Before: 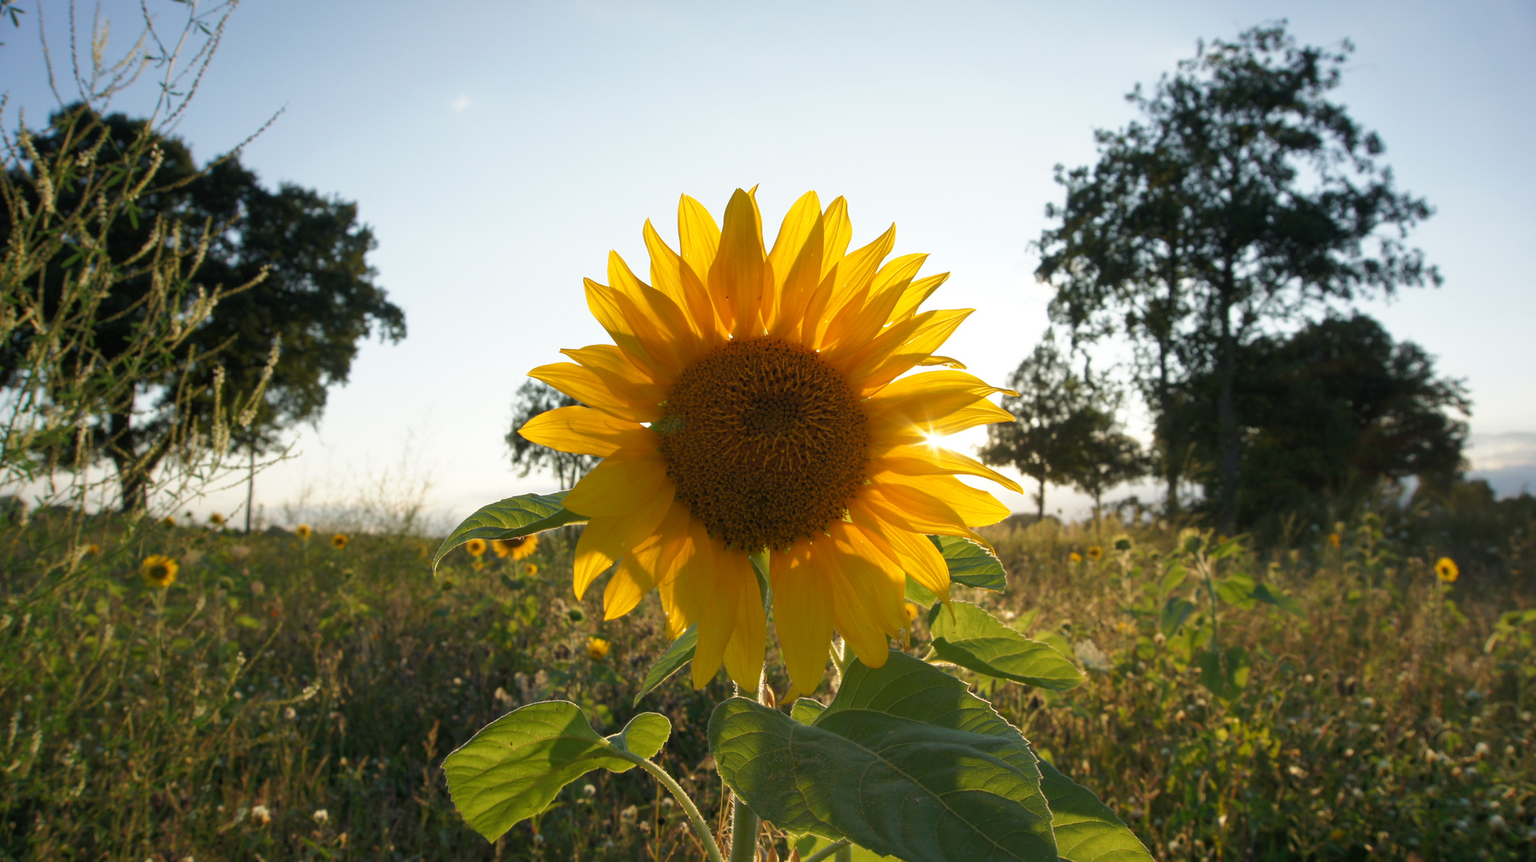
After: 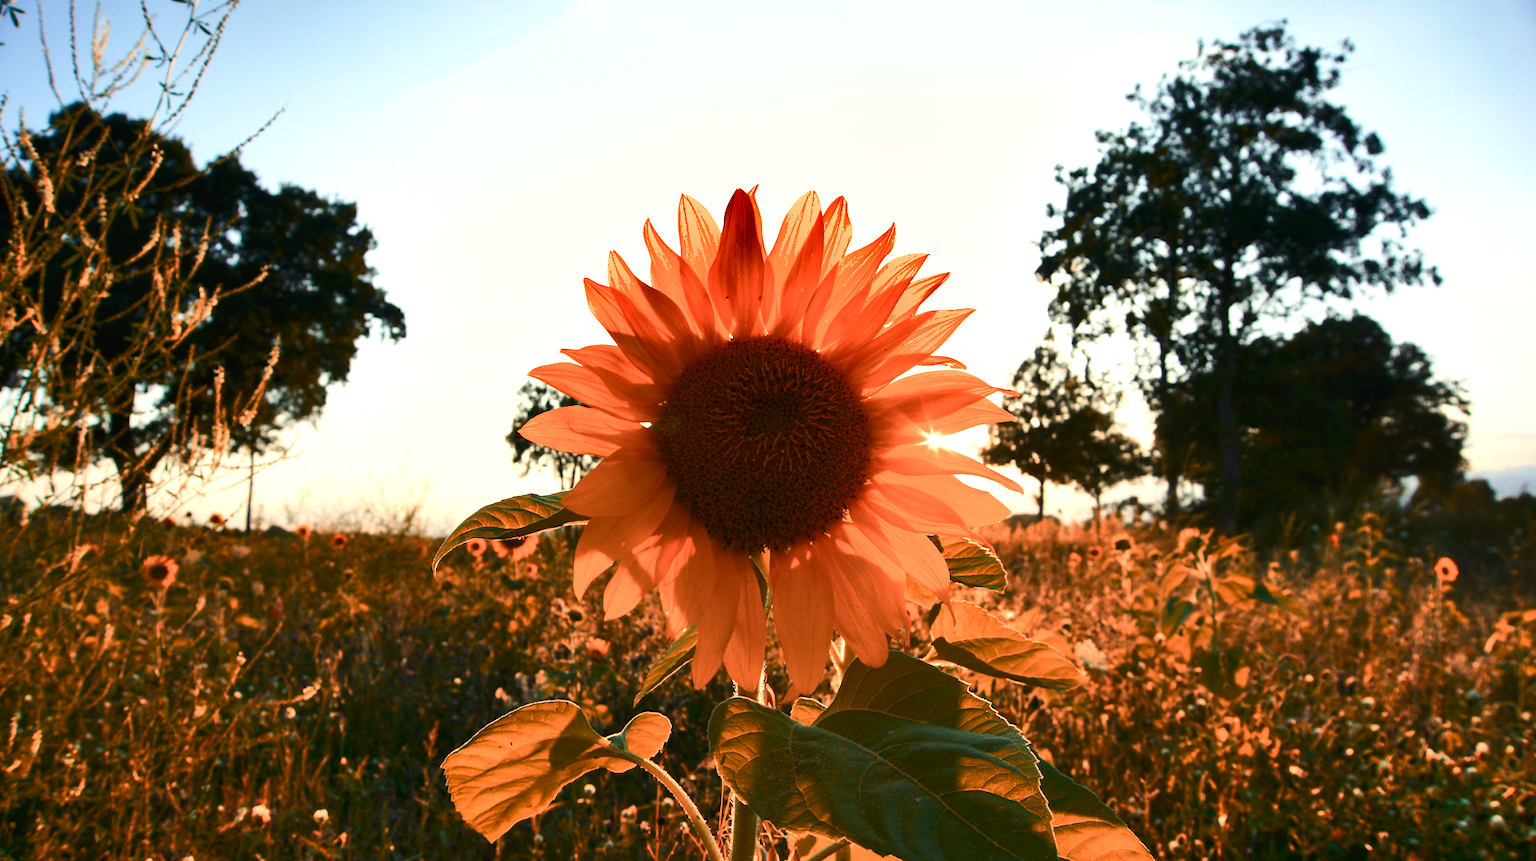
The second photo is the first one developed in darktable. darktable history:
color zones: curves: ch2 [(0, 0.5) (0.084, 0.497) (0.323, 0.335) (0.4, 0.497) (1, 0.5)]
contrast brightness saturation: contrast 0.27
color balance rgb: highlights gain › chroma 2.996%, highlights gain › hue 76.78°, global offset › luminance 0.278%, linear chroma grading › mid-tones 7.545%, perceptual saturation grading › global saturation 25.19%, perceptual brilliance grading › global brilliance -5.127%, perceptual brilliance grading › highlights 24.268%, perceptual brilliance grading › mid-tones 7.102%, perceptual brilliance grading › shadows -4.985%, global vibrance 20%
shadows and highlights: highlights color adjustment 41.66%, soften with gaussian
